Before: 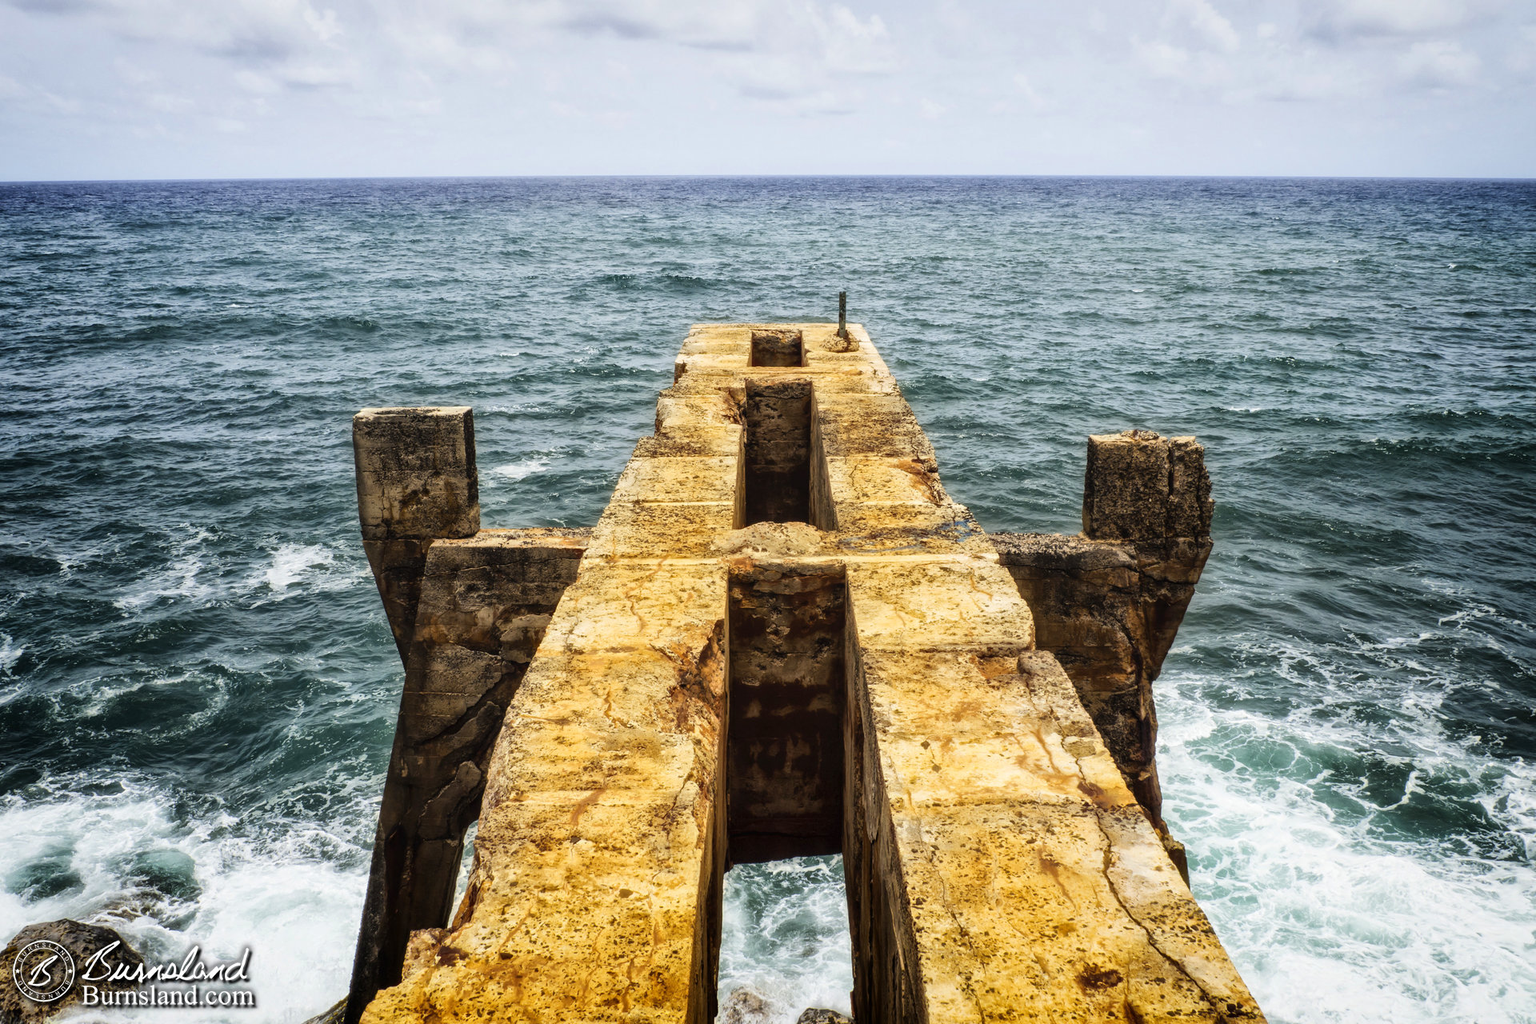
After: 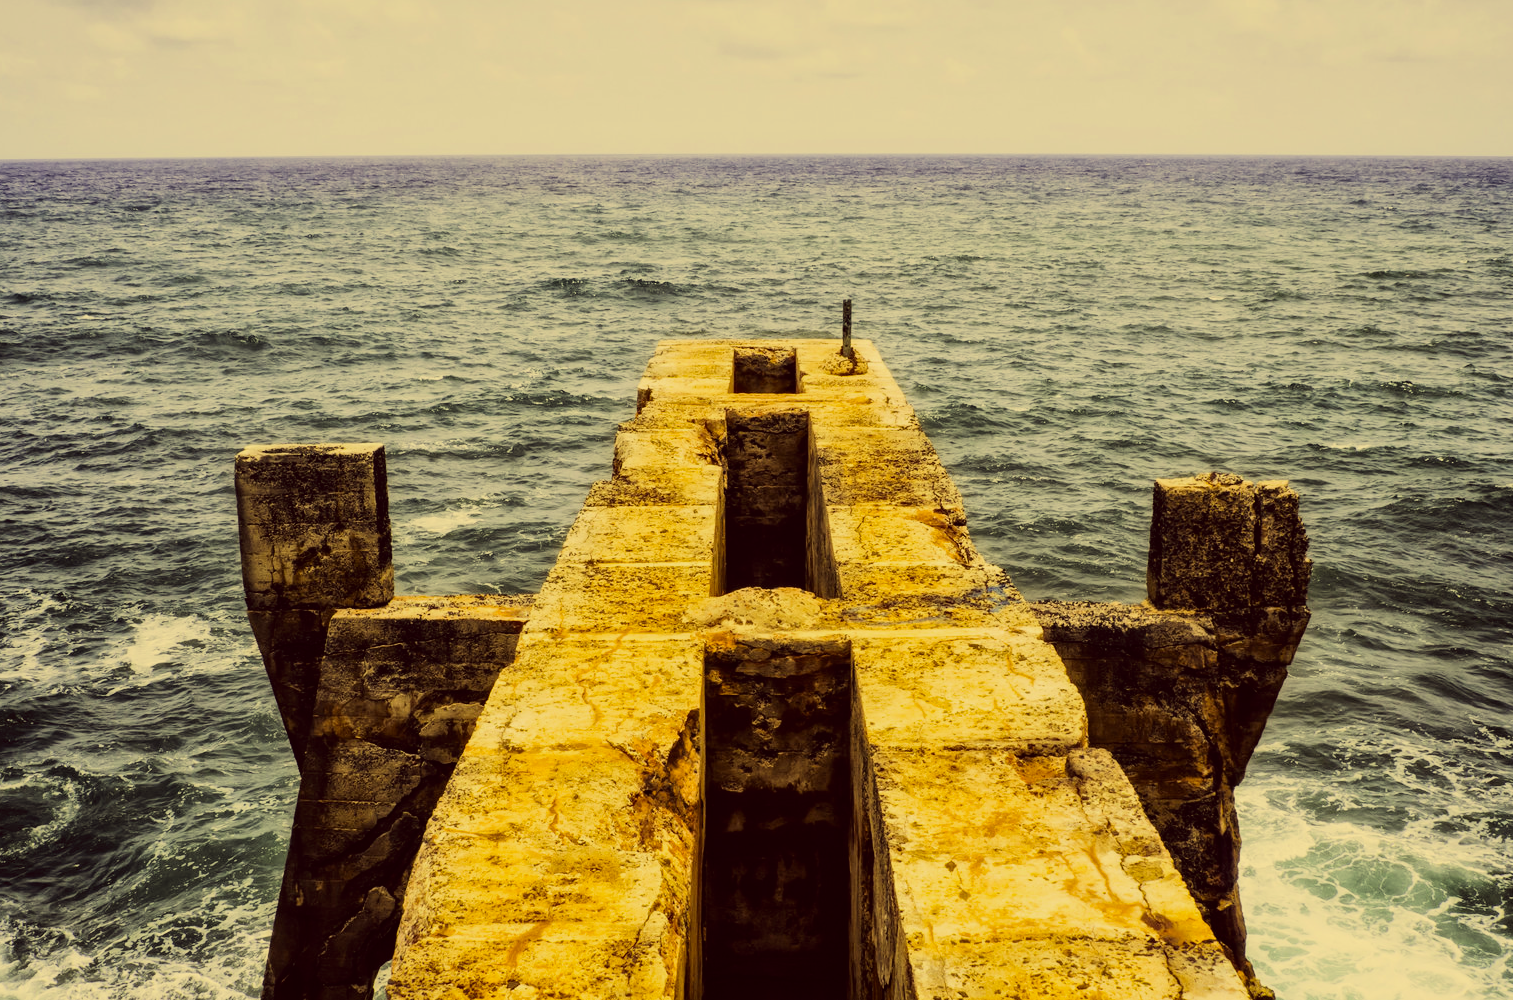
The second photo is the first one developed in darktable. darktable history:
color correction: highlights a* -0.482, highlights b* 40, shadows a* 9.8, shadows b* -0.161
filmic rgb: black relative exposure -7.5 EV, white relative exposure 5 EV, hardness 3.31, contrast 1.3, contrast in shadows safe
crop and rotate: left 10.77%, top 5.1%, right 10.41%, bottom 16.76%
